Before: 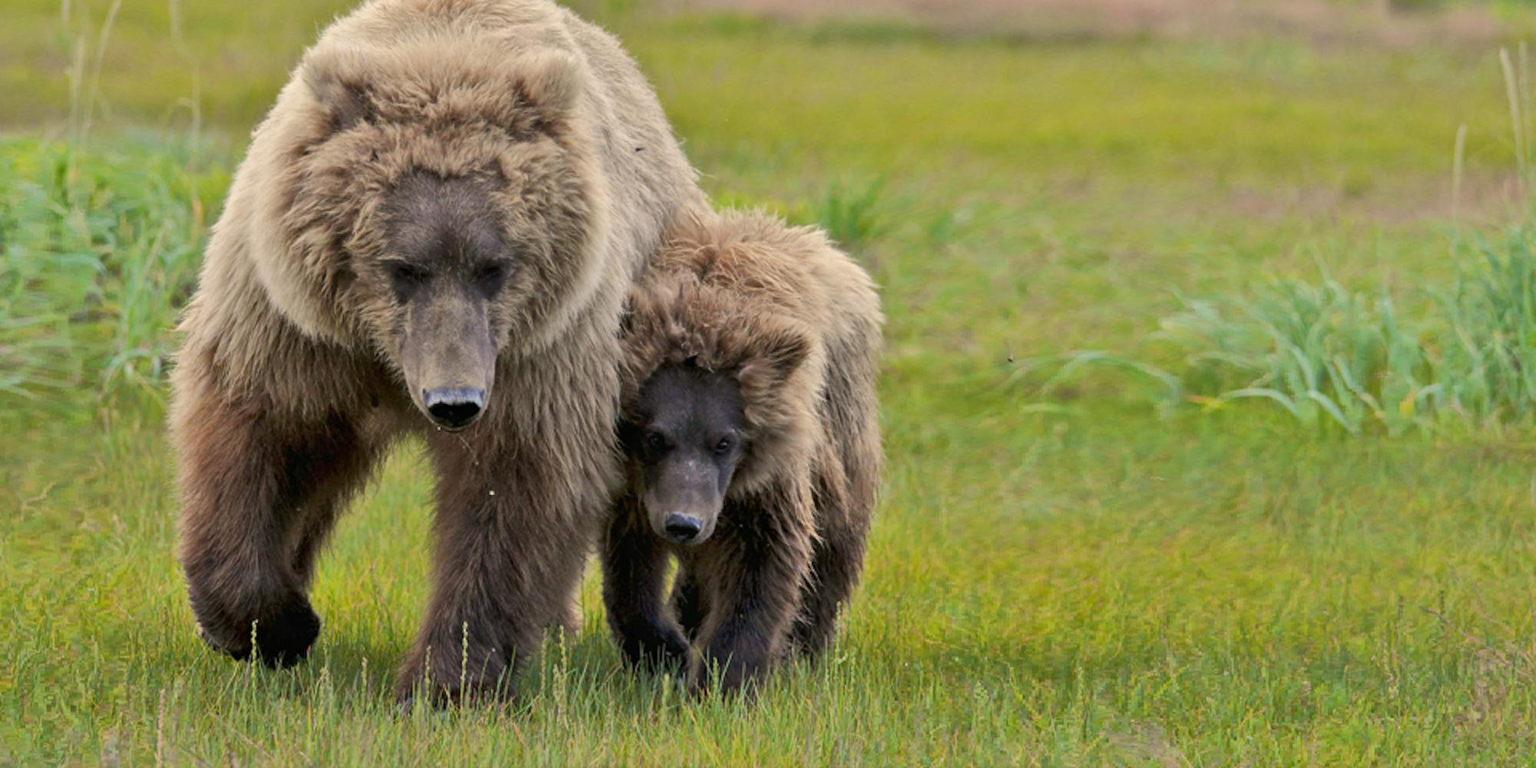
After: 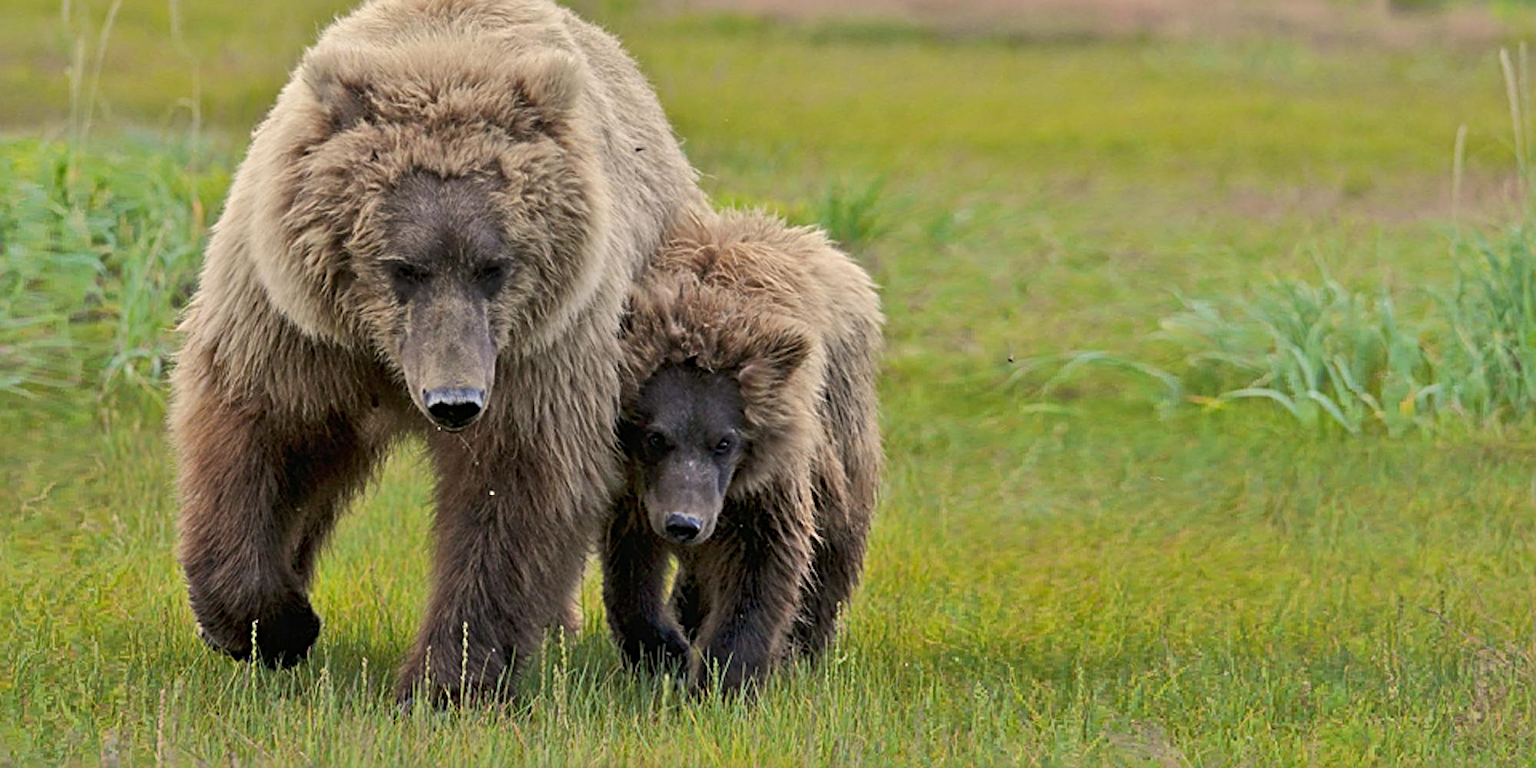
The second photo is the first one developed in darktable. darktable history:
sharpen: radius 3.986
